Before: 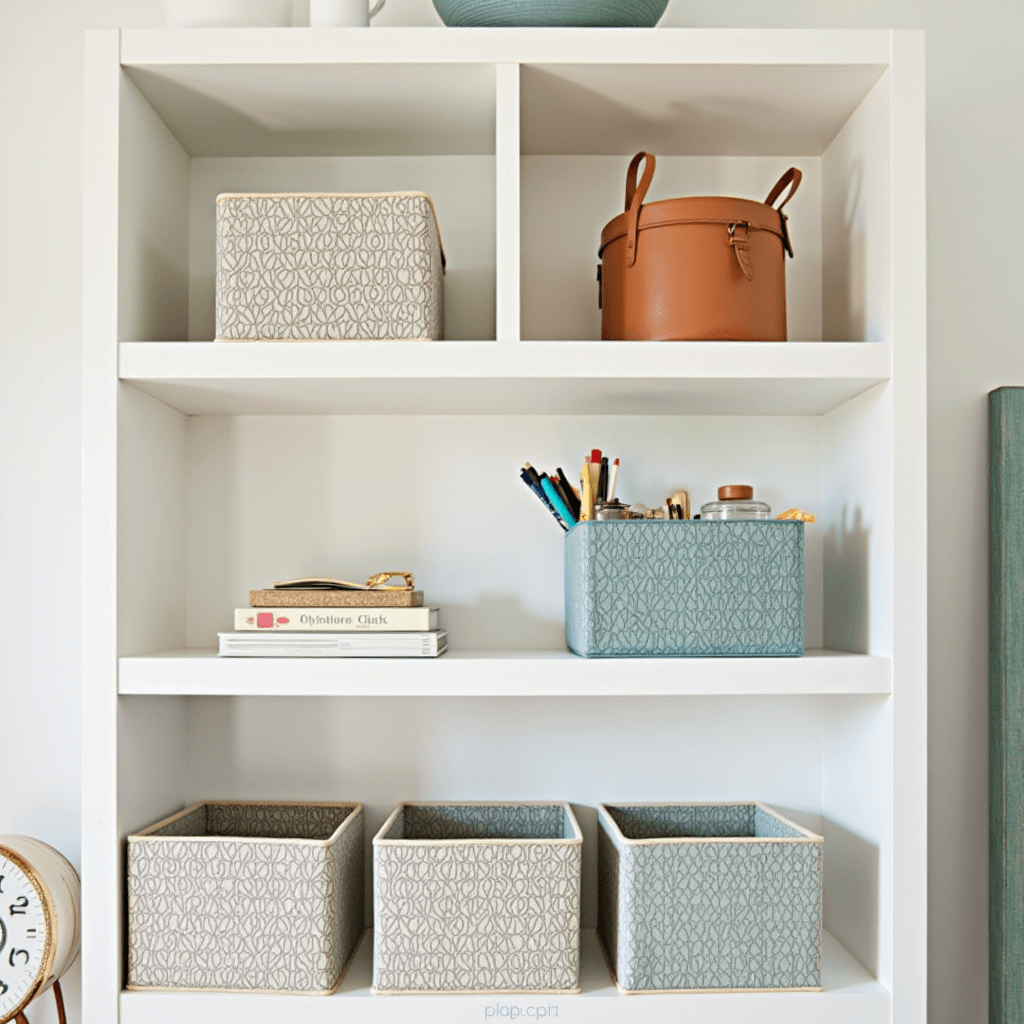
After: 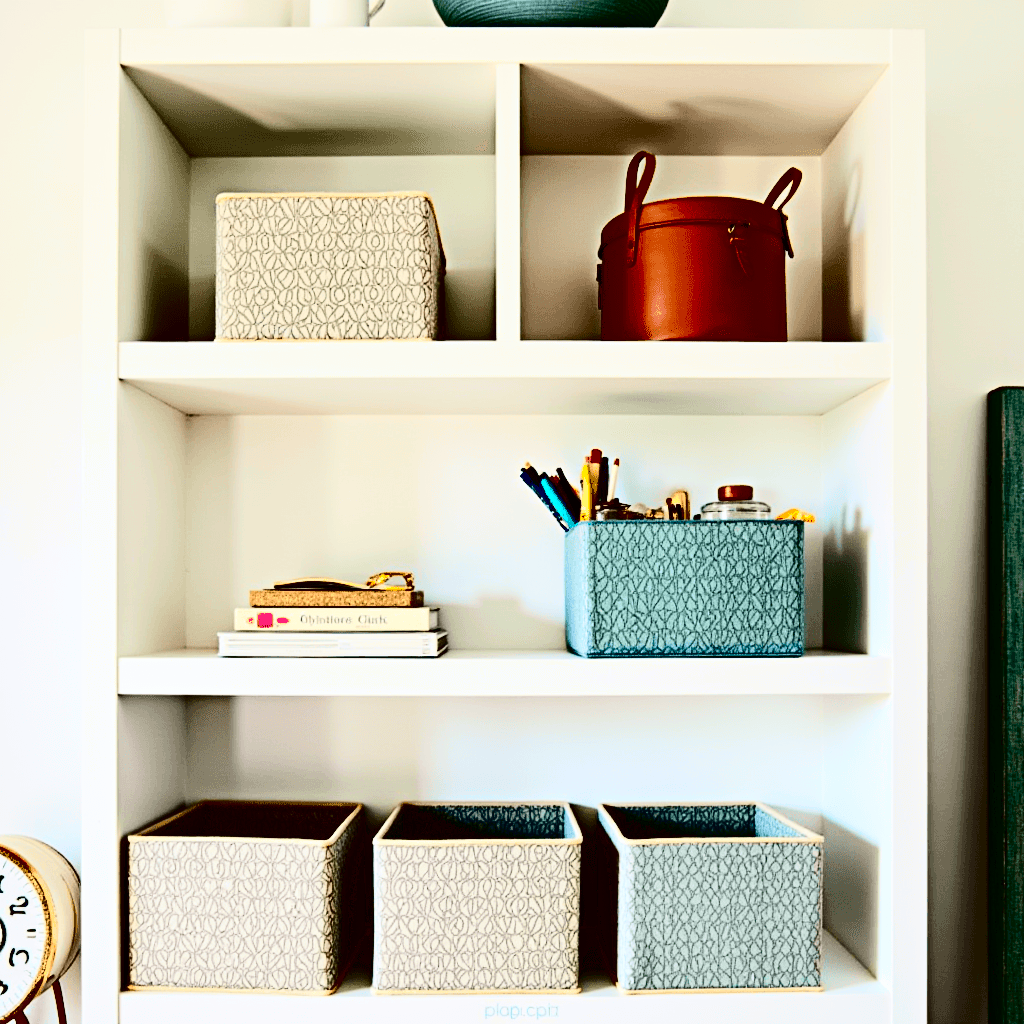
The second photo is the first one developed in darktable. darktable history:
contrast brightness saturation: contrast 0.77, brightness -1, saturation 1
color correction: highlights a* -0.182, highlights b* -0.124
